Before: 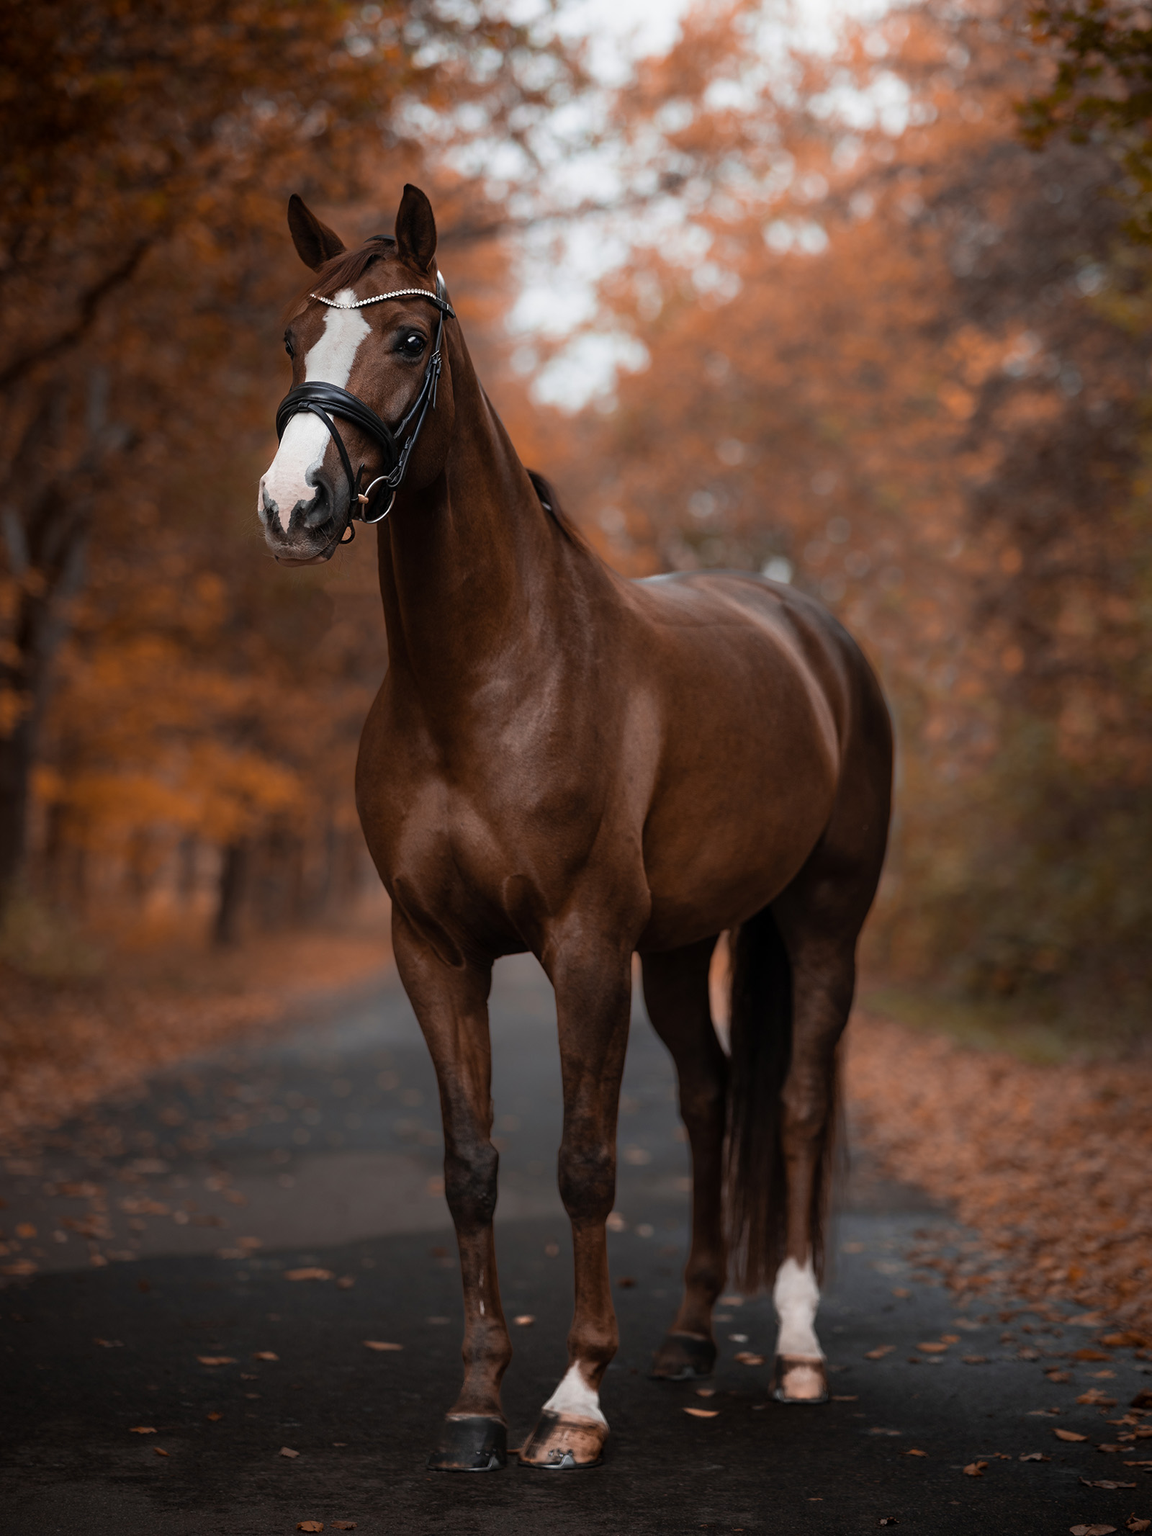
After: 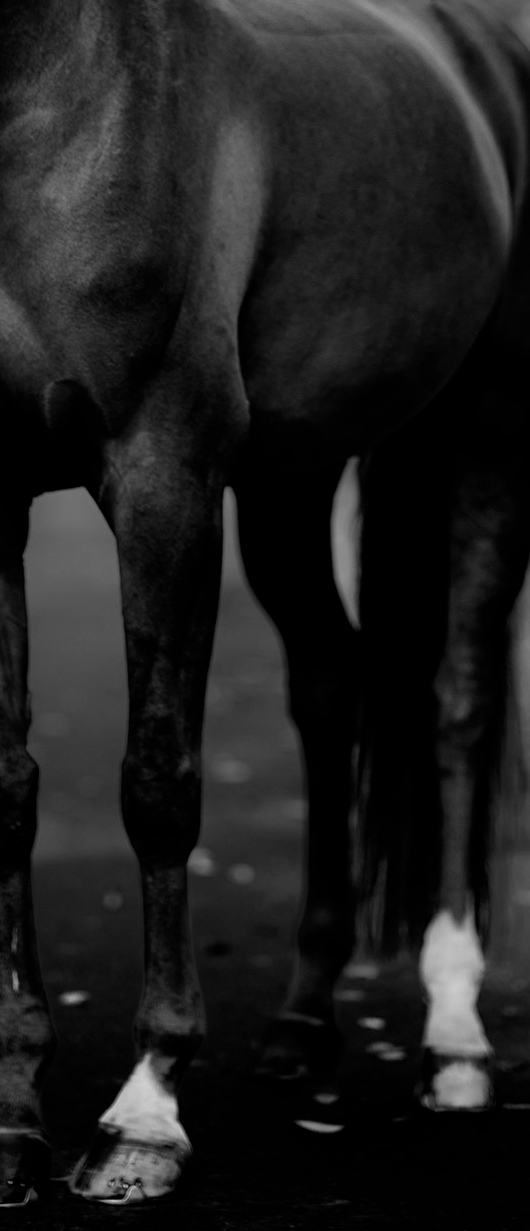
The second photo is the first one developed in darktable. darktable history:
monochrome: a 32, b 64, size 2.3
filmic rgb: black relative exposure -4.91 EV, white relative exposure 2.84 EV, hardness 3.7
crop: left 40.878%, top 39.176%, right 25.993%, bottom 3.081%
